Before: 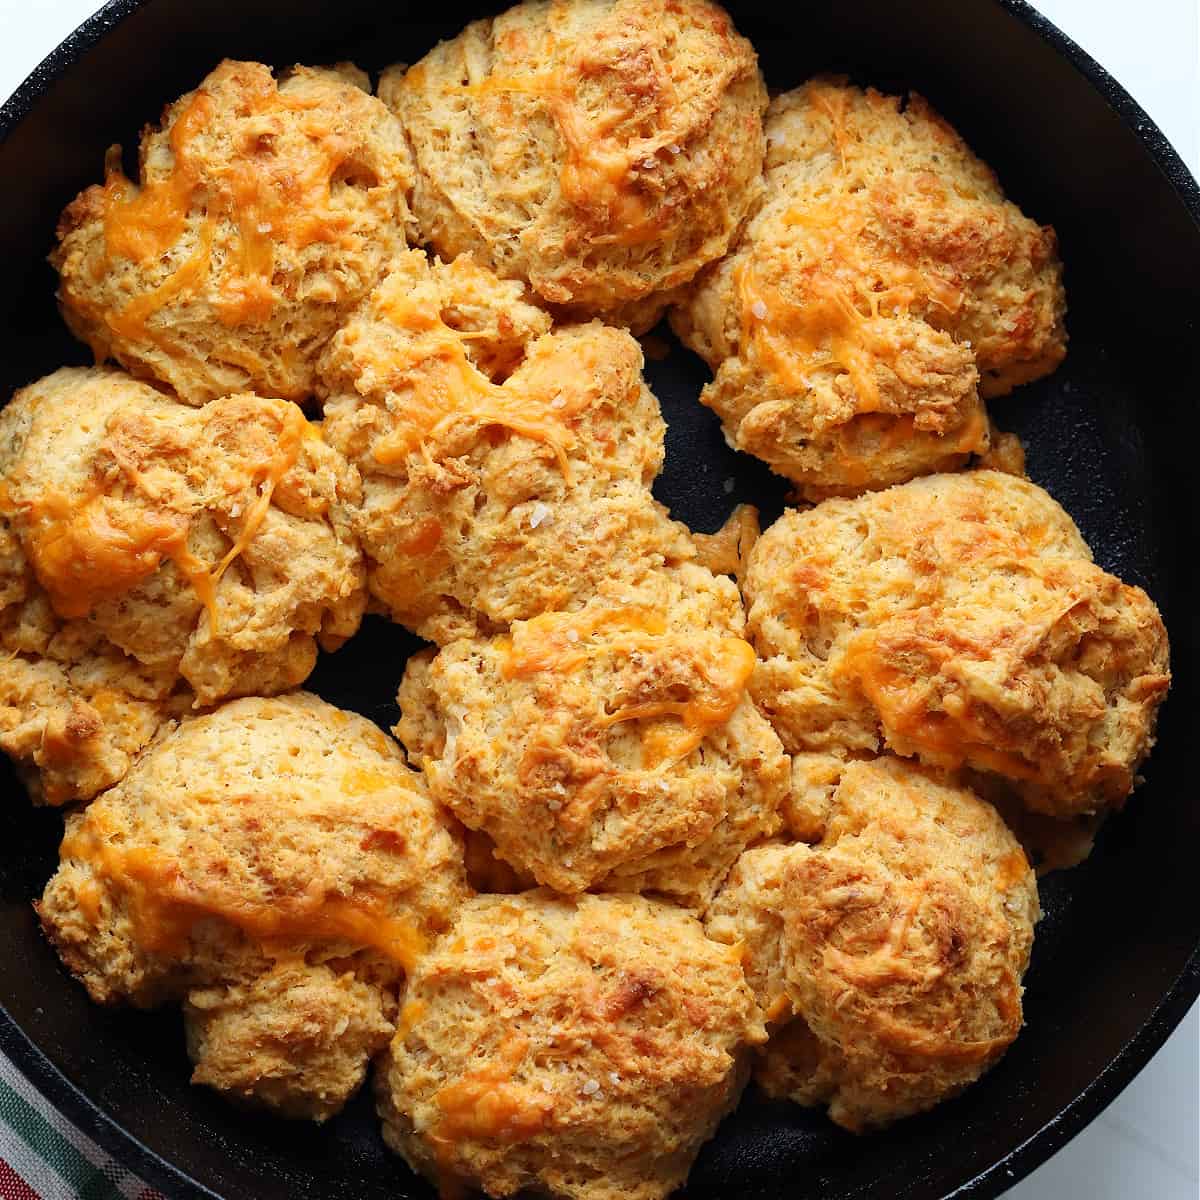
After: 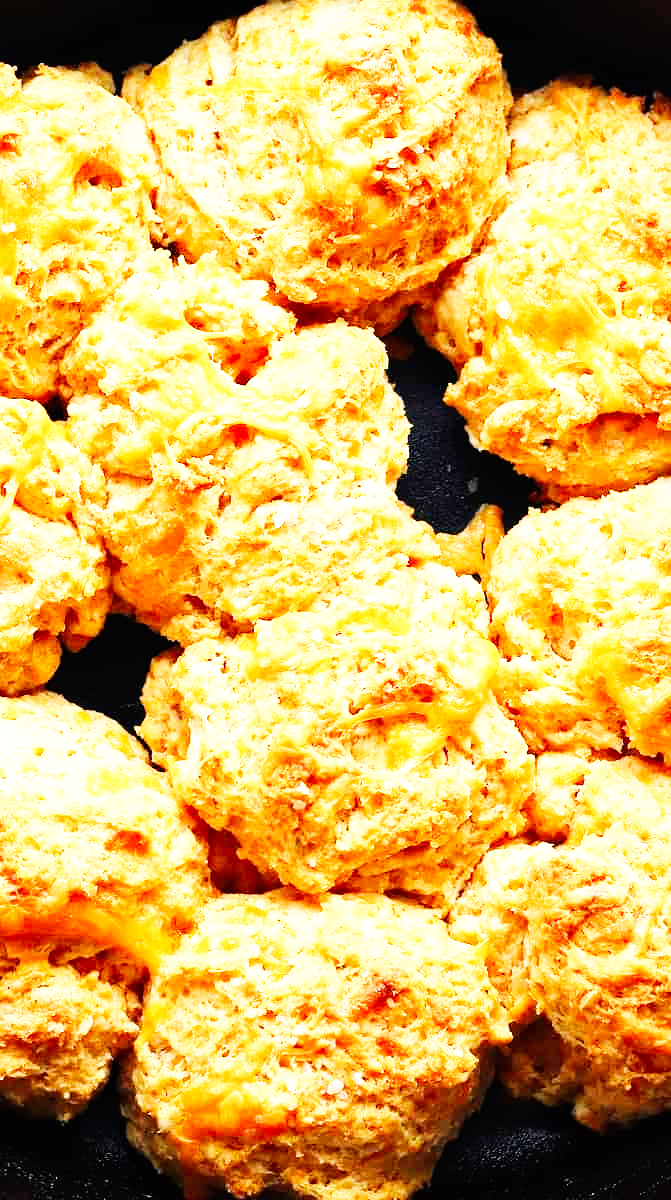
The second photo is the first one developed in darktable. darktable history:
exposure: black level correction 0, exposure 0.5 EV, compensate exposure bias true, compensate highlight preservation false
base curve: curves: ch0 [(0, 0) (0.007, 0.004) (0.027, 0.03) (0.046, 0.07) (0.207, 0.54) (0.442, 0.872) (0.673, 0.972) (1, 1)], preserve colors none
crop: left 21.365%, right 22.68%
